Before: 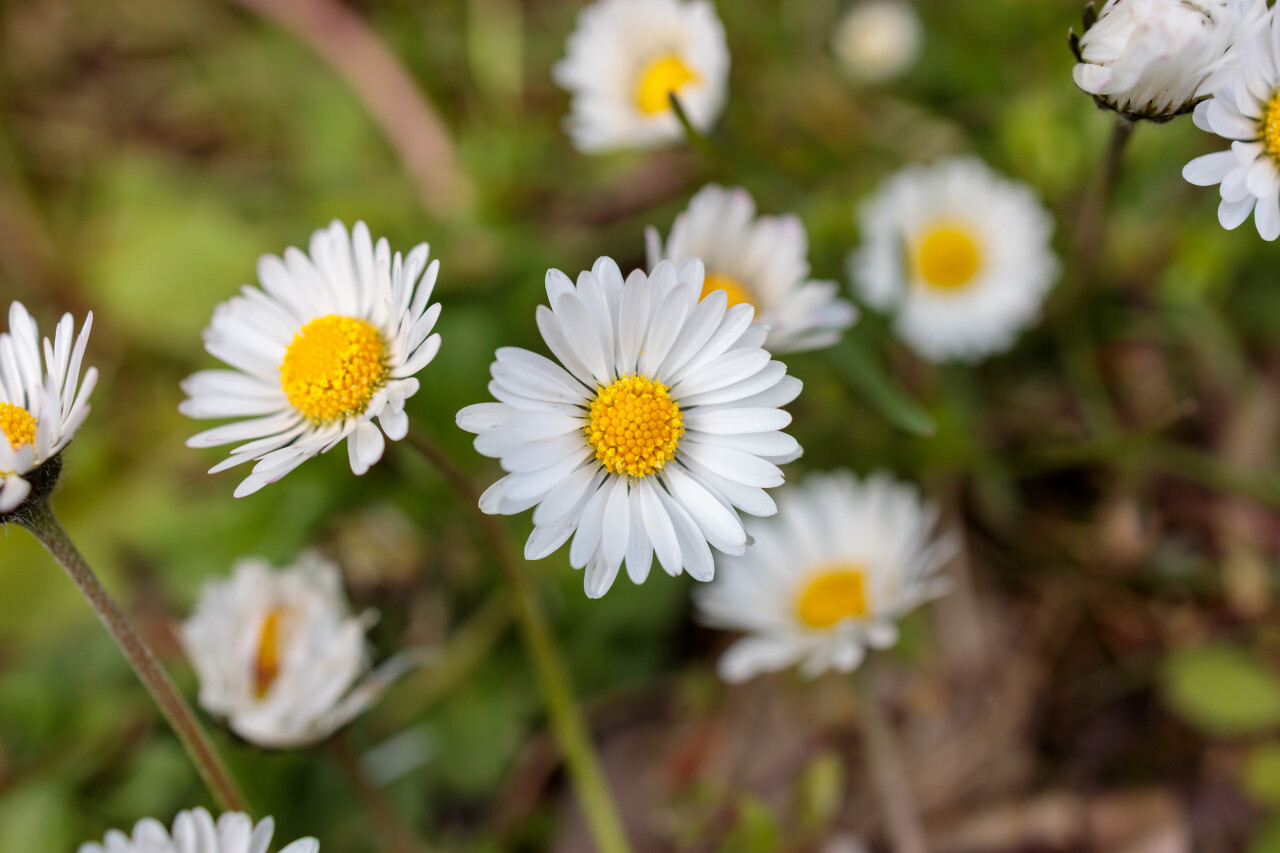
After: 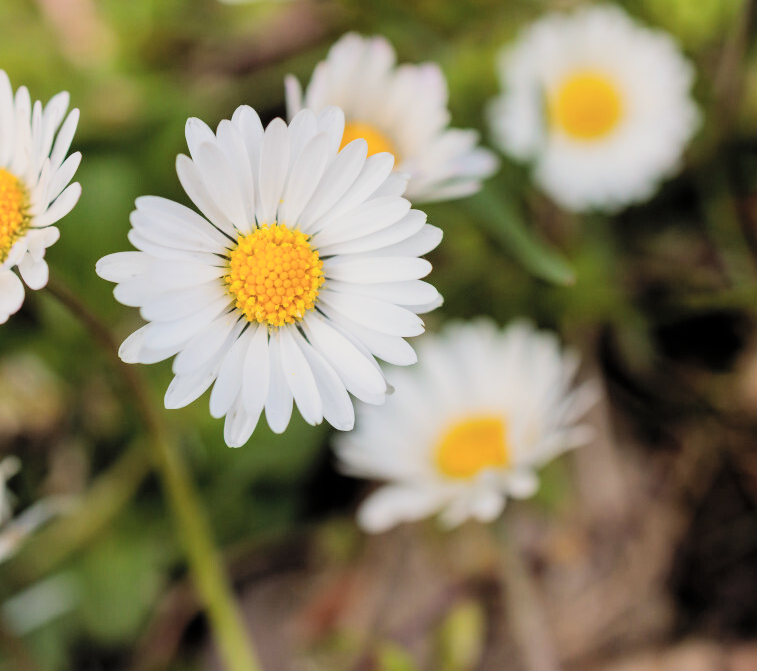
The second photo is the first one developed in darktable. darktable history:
crop and rotate: left 28.154%, top 17.823%, right 12.697%, bottom 3.44%
filmic rgb: middle gray luminance 29.27%, black relative exposure -10.36 EV, white relative exposure 5.49 EV, target black luminance 0%, hardness 3.93, latitude 1.84%, contrast 1.132, highlights saturation mix 4.31%, shadows ↔ highlights balance 14.48%, preserve chrominance max RGB
color balance rgb: highlights gain › chroma 1.094%, highlights gain › hue 68.43°, perceptual saturation grading › global saturation 0.185%, perceptual saturation grading › mid-tones 11.19%, global vibrance 9.725%
contrast brightness saturation: contrast 0.135, brightness 0.213
